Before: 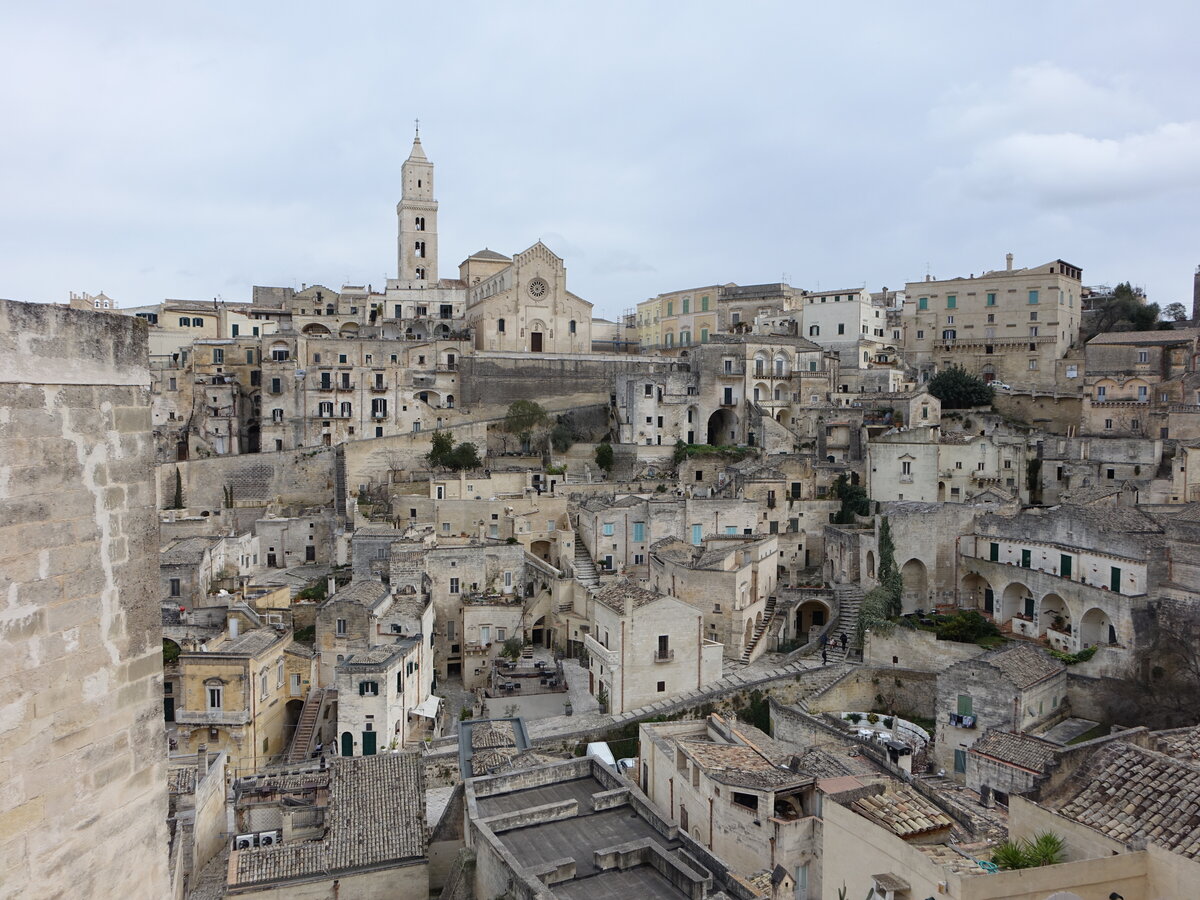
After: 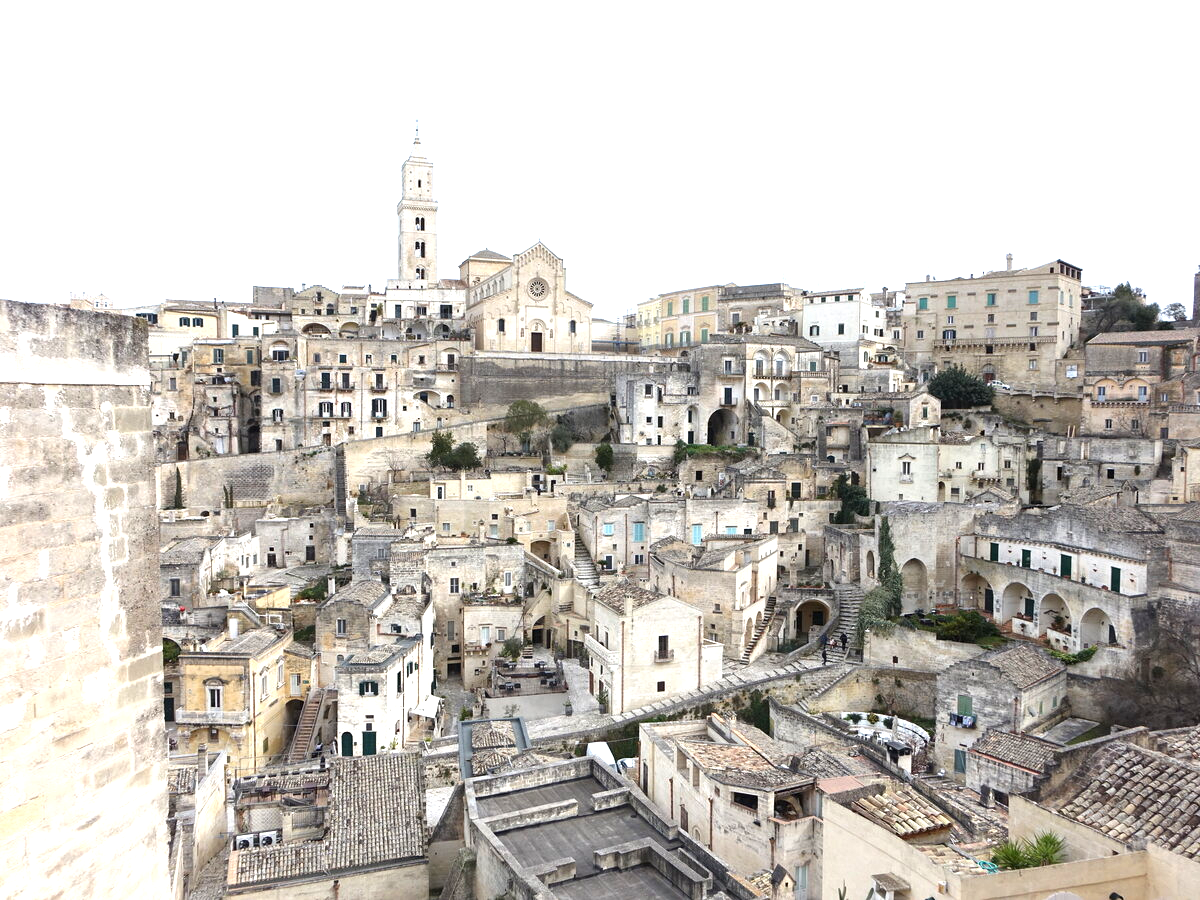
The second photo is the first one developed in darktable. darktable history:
local contrast: mode bilateral grid, contrast 20, coarseness 50, detail 120%, midtone range 0.2
exposure: black level correction 0, exposure 1.192 EV, compensate highlight preservation false
